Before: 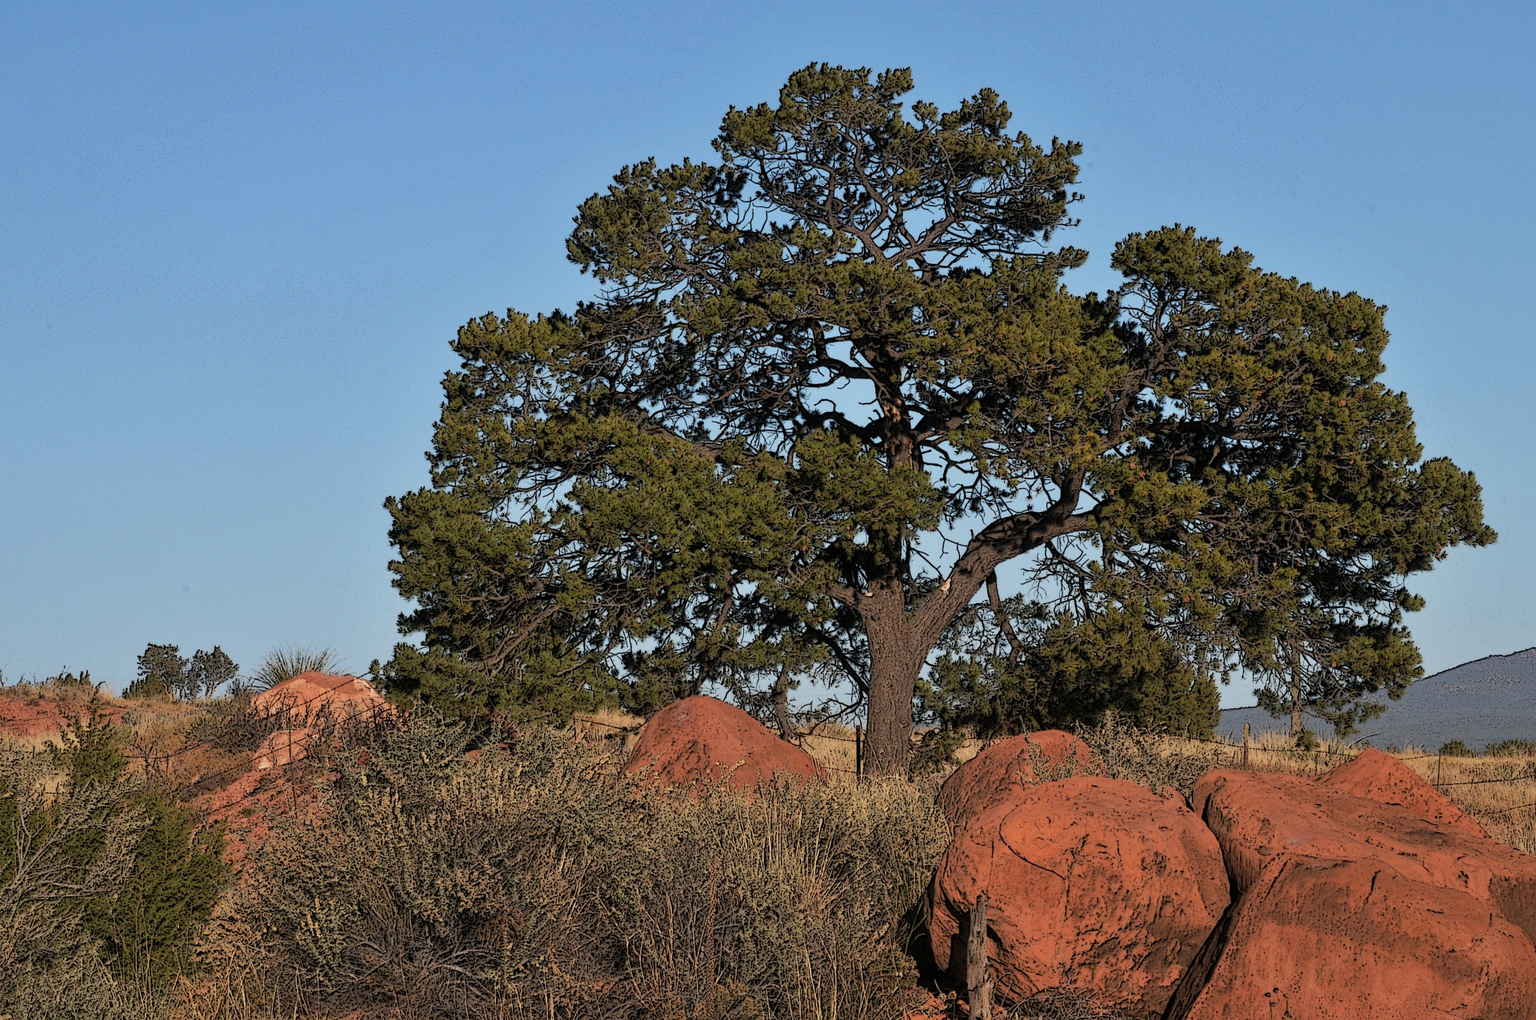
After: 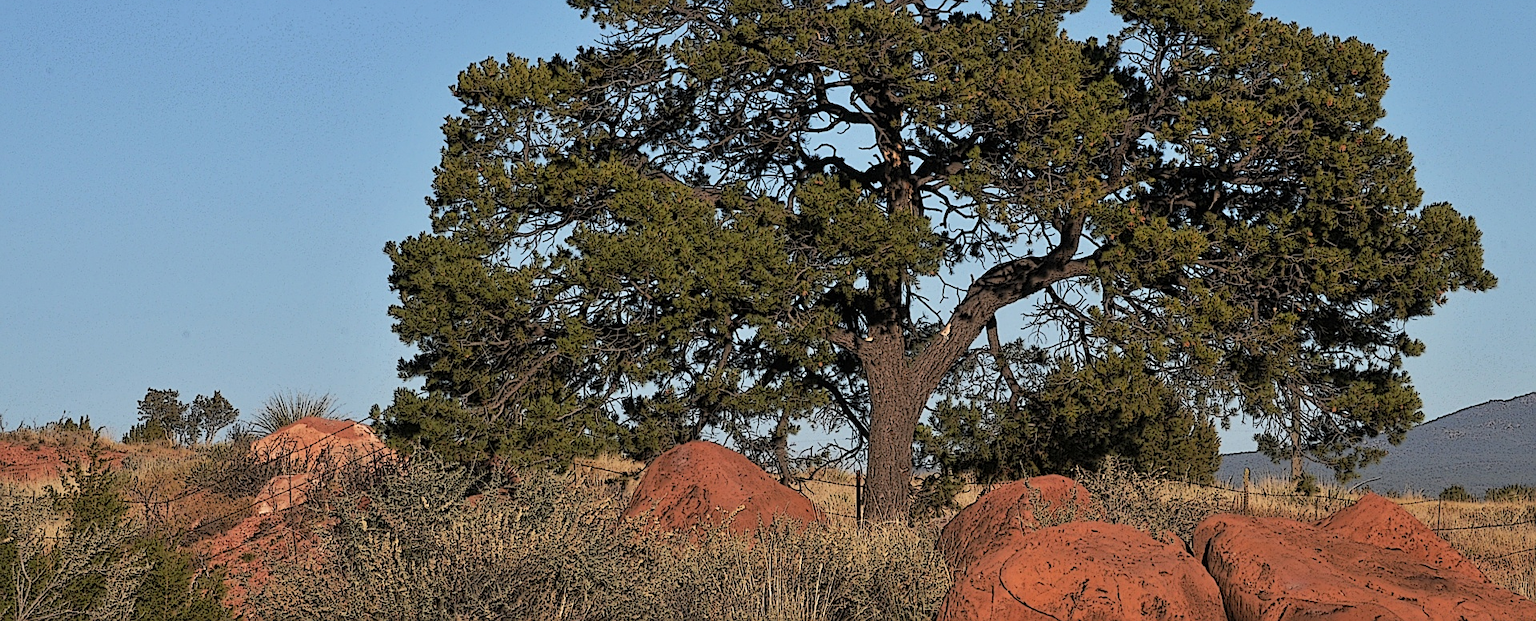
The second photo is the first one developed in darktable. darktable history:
crop and rotate: top 25.027%, bottom 13.977%
sharpen: on, module defaults
